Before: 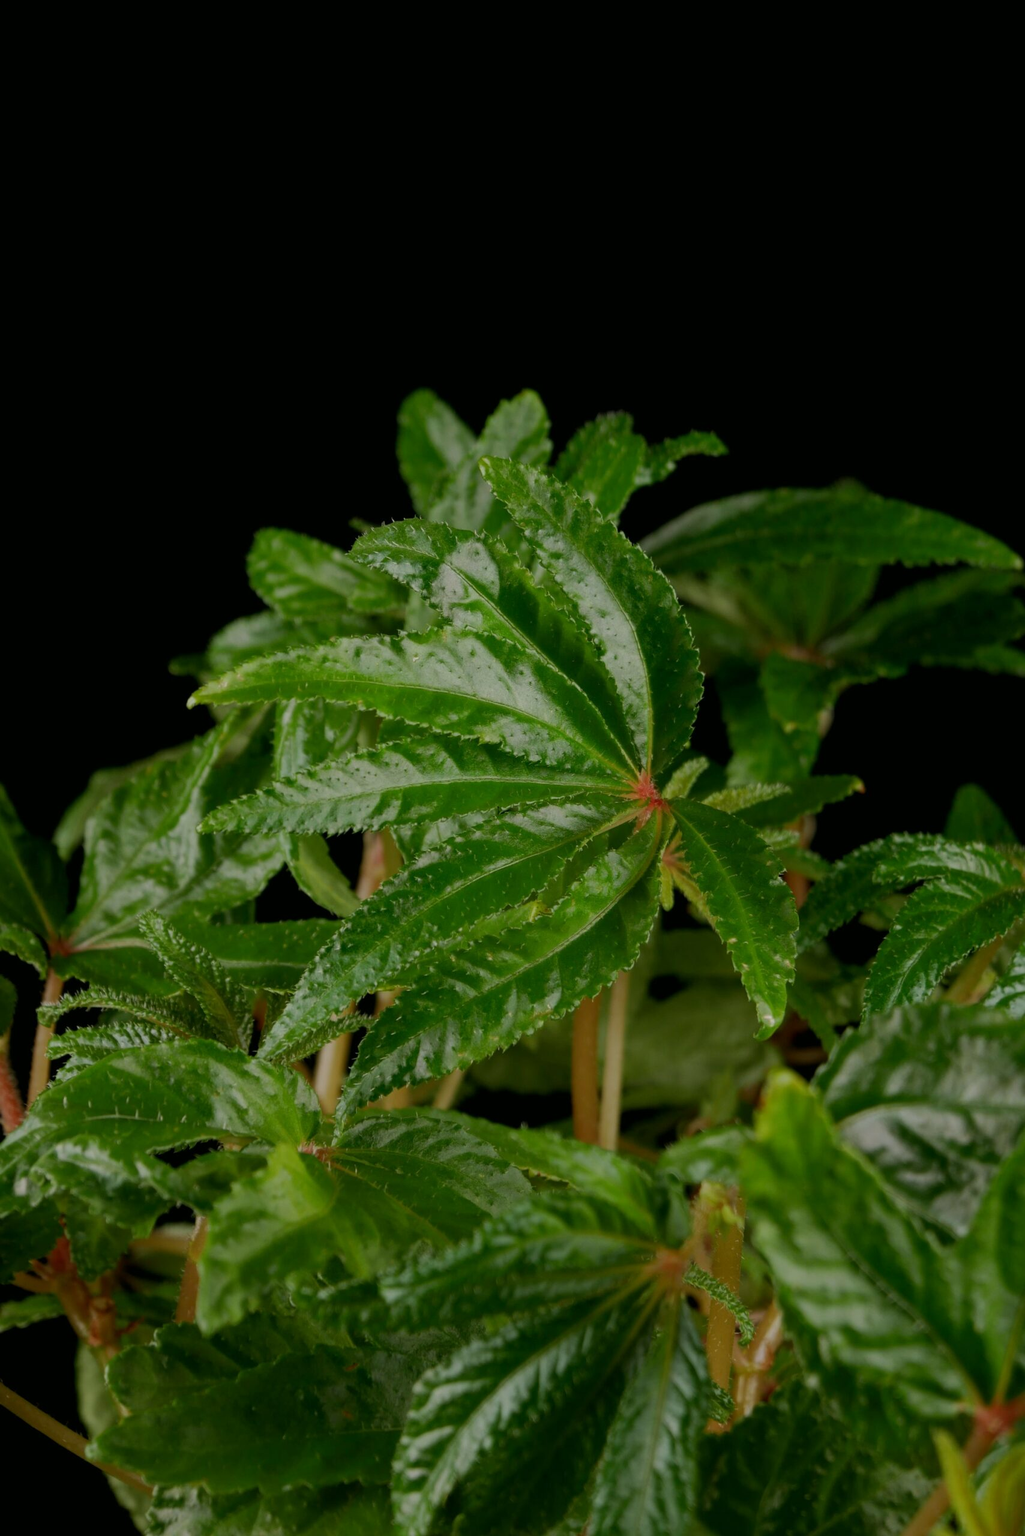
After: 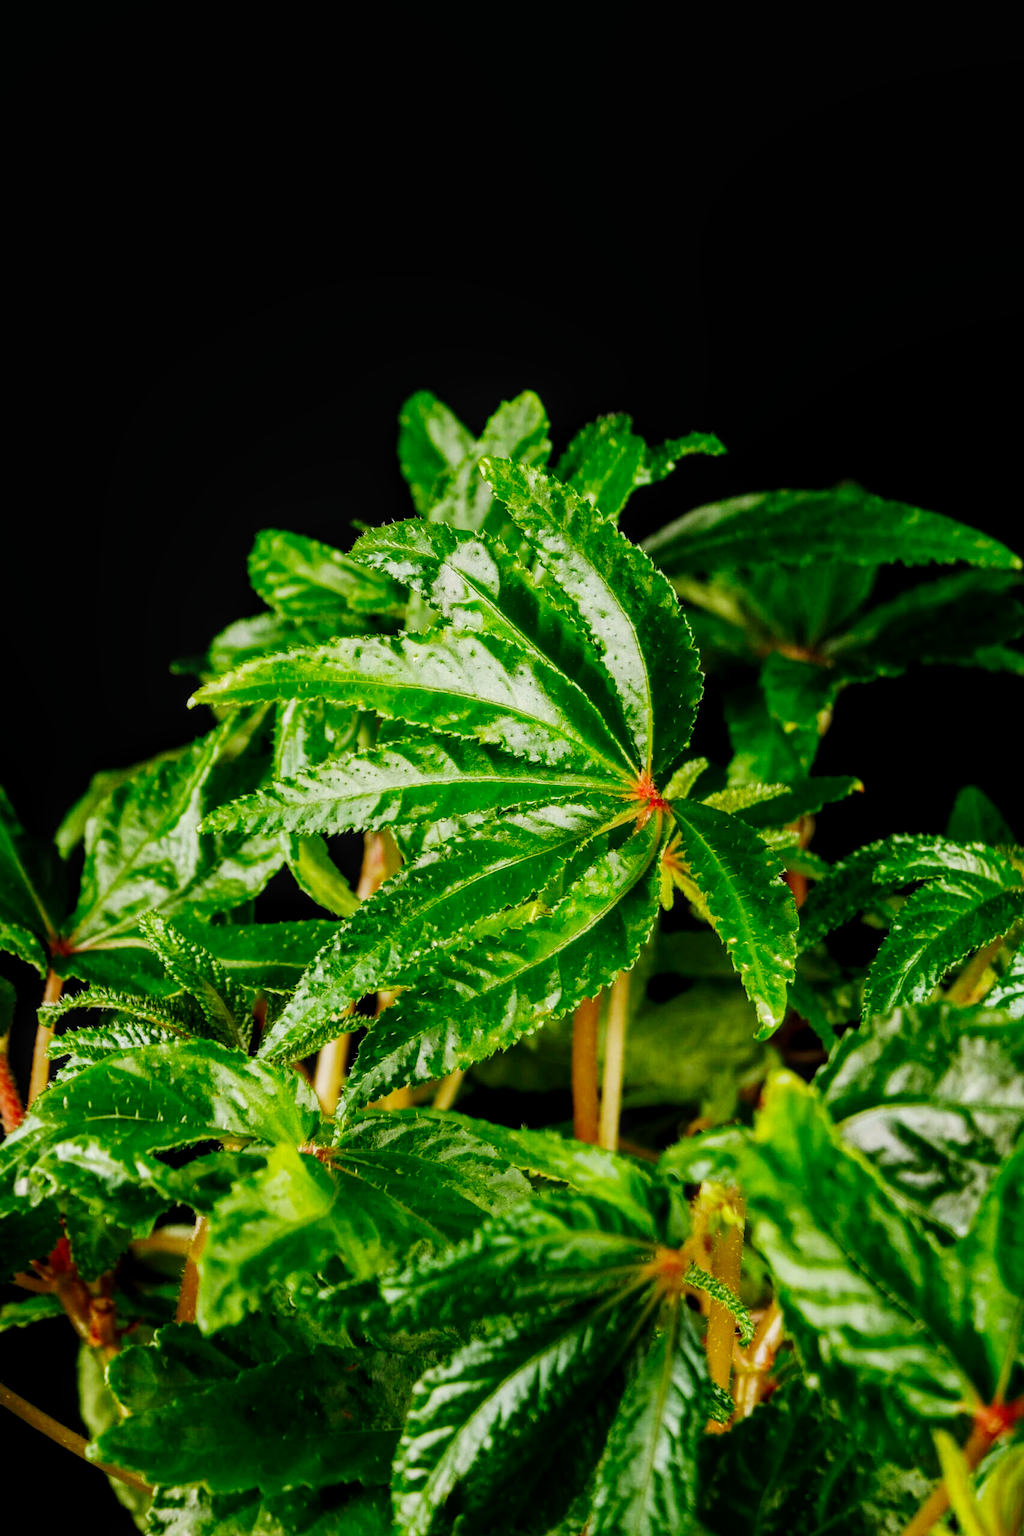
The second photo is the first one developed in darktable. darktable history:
base curve: curves: ch0 [(0, 0) (0, 0) (0.002, 0.001) (0.008, 0.003) (0.019, 0.011) (0.037, 0.037) (0.064, 0.11) (0.102, 0.232) (0.152, 0.379) (0.216, 0.524) (0.296, 0.665) (0.394, 0.789) (0.512, 0.881) (0.651, 0.945) (0.813, 0.986) (1, 1)], preserve colors none
local contrast: on, module defaults
